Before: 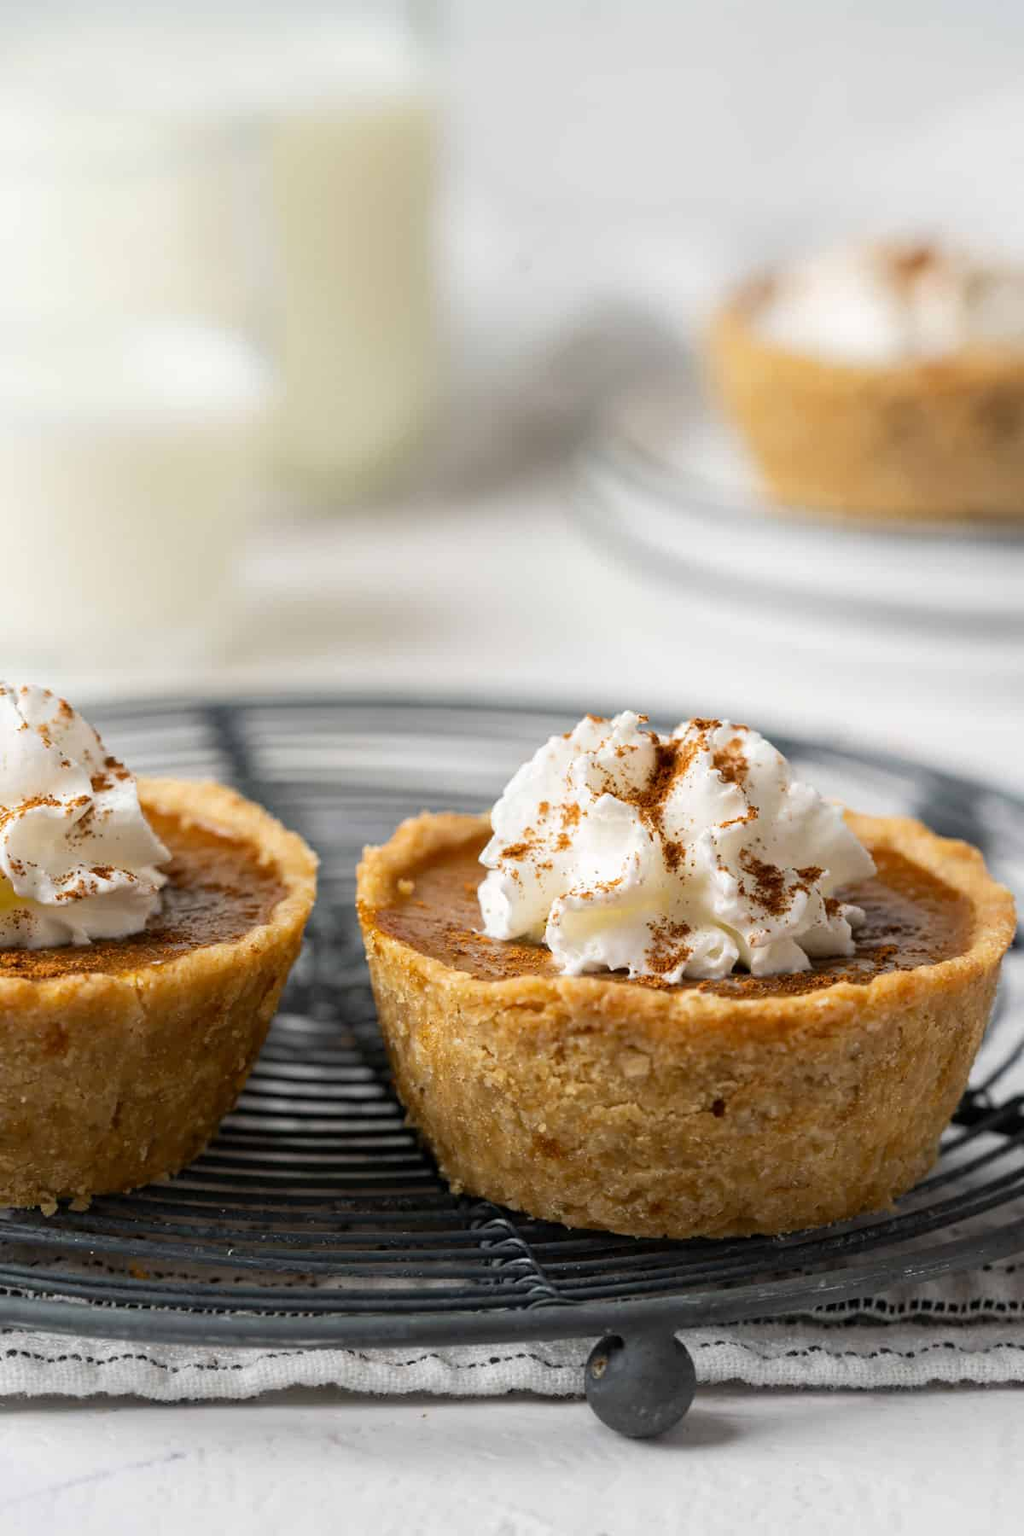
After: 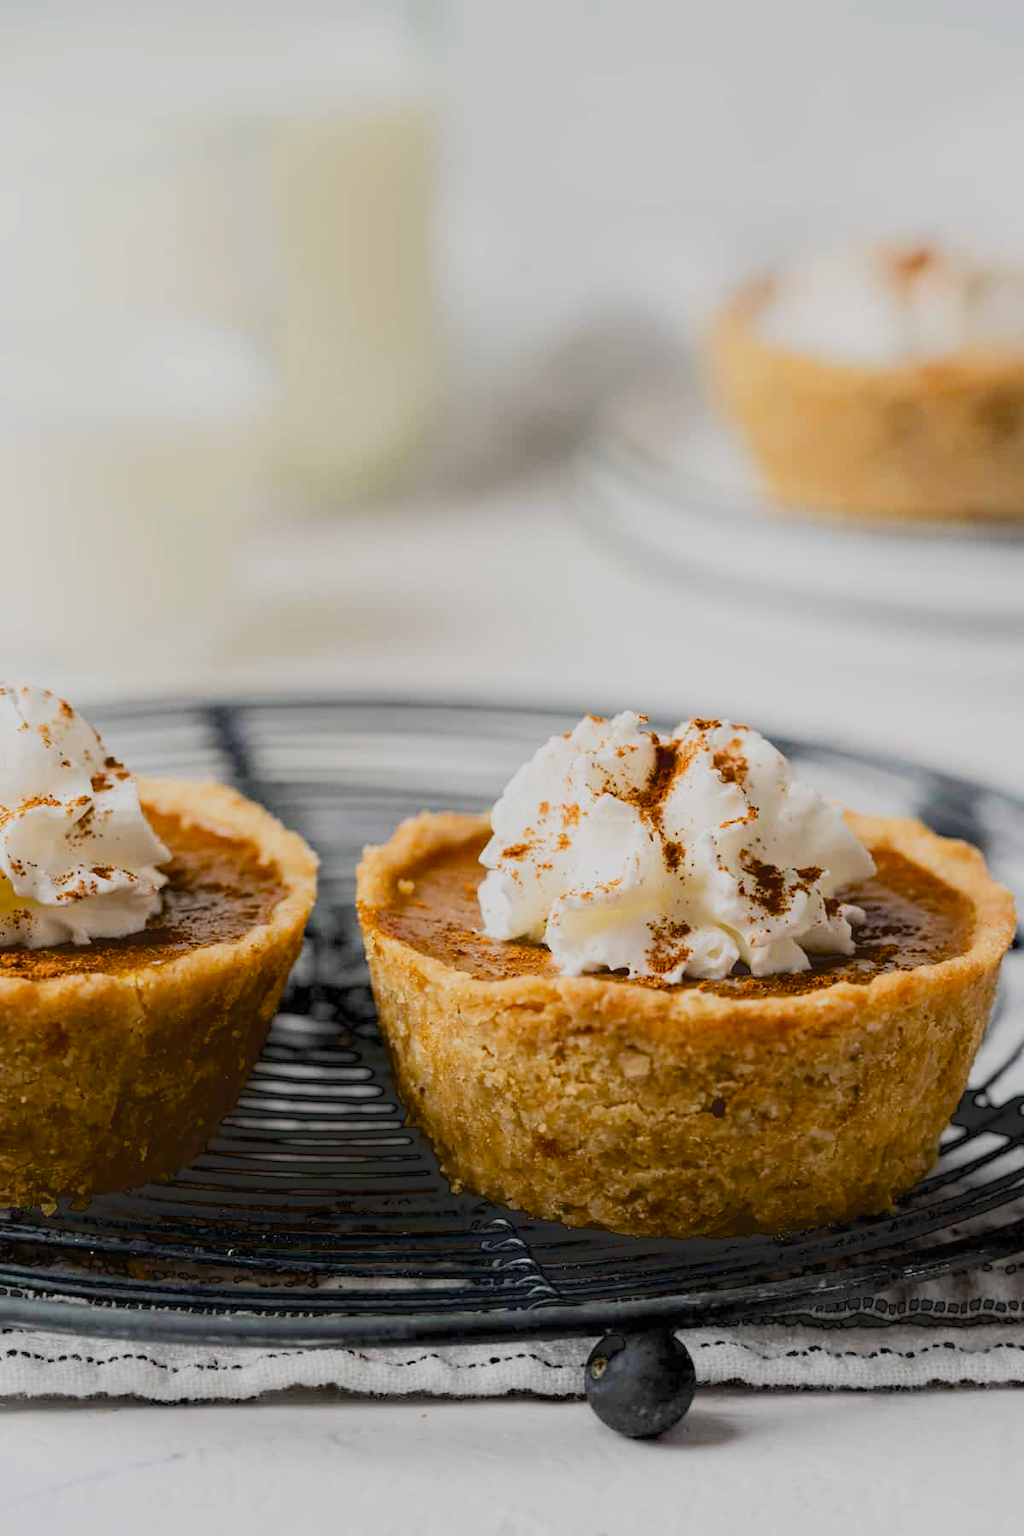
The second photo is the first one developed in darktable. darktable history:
exposure: black level correction 0.026, exposure 0.185 EV, compensate highlight preservation false
filmic rgb: black relative exposure -7.65 EV, white relative exposure 4.56 EV, threshold 5.98 EV, hardness 3.61, preserve chrominance RGB euclidean norm, color science v5 (2021), contrast in shadows safe, contrast in highlights safe, enable highlight reconstruction true
